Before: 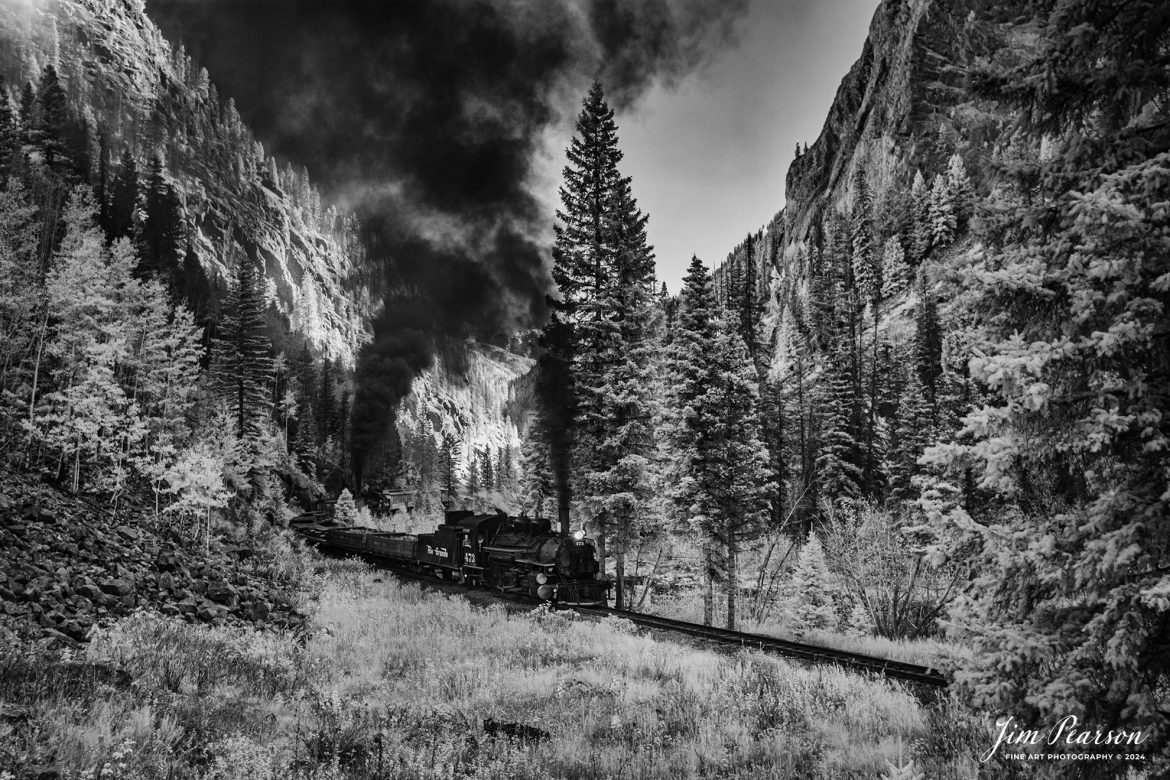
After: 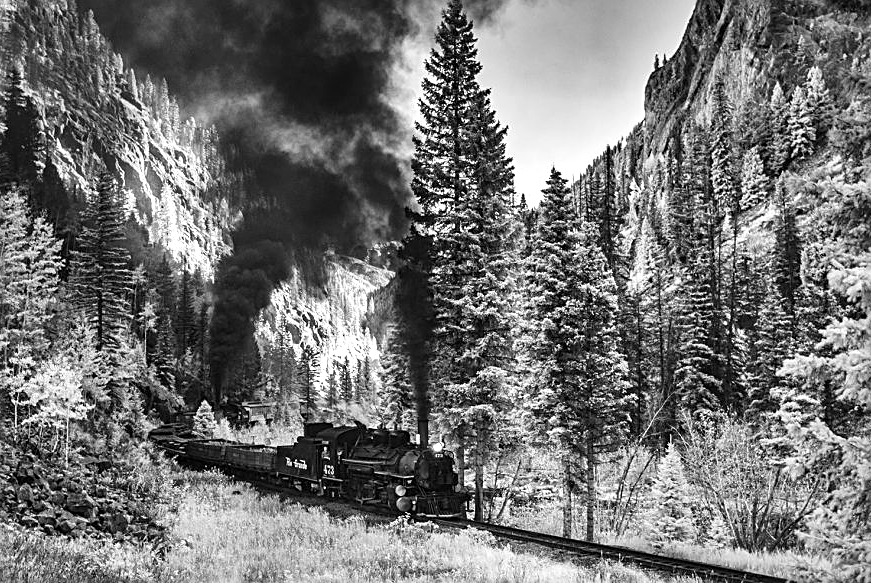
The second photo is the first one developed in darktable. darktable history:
crop and rotate: left 12.066%, top 11.382%, right 13.486%, bottom 13.825%
sharpen: on, module defaults
exposure: black level correction 0, exposure 0.699 EV, compensate highlight preservation false
